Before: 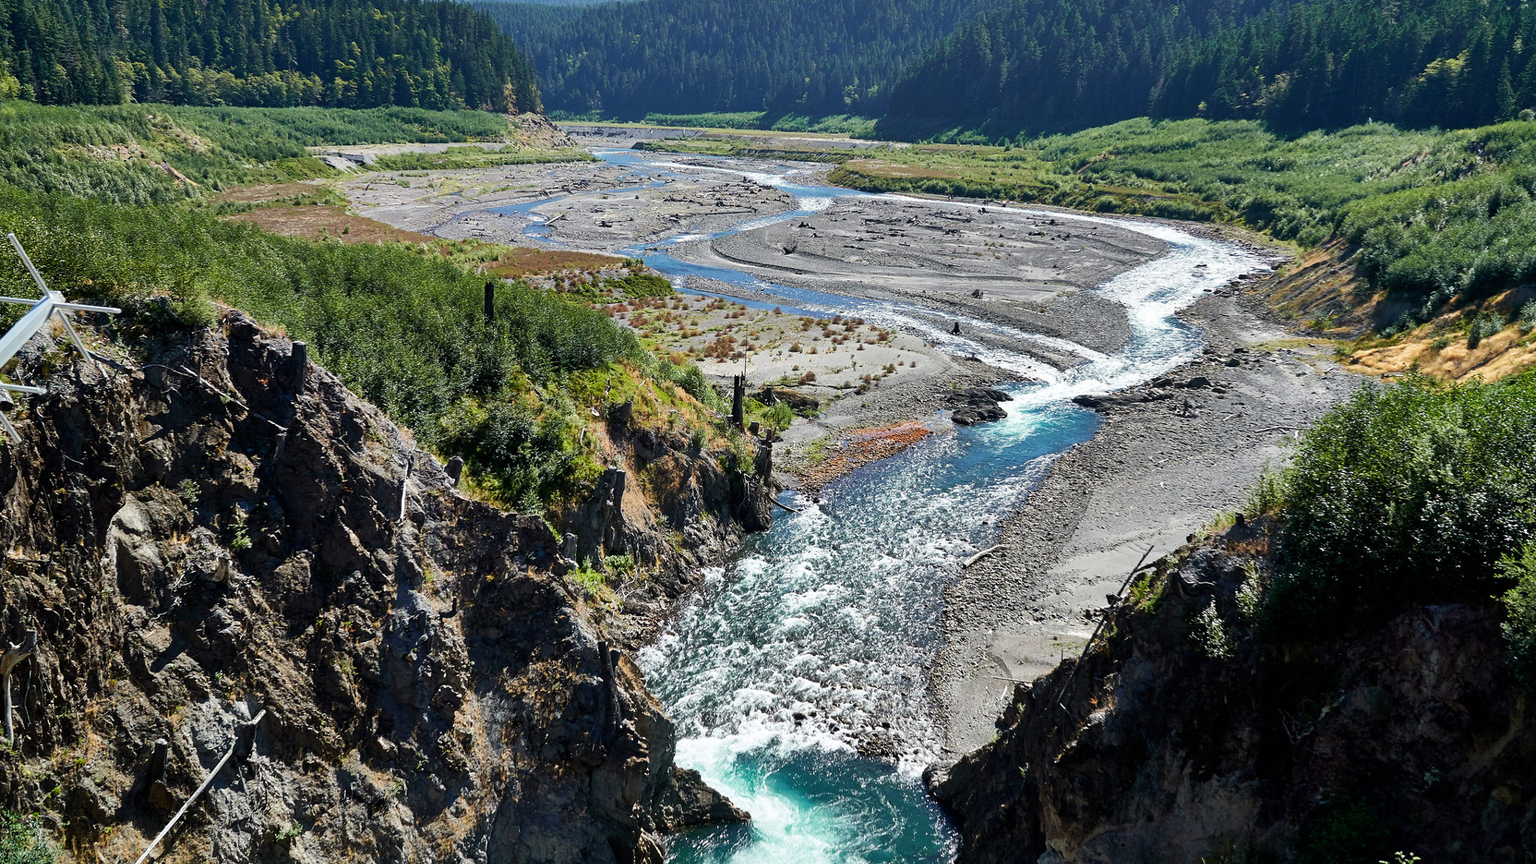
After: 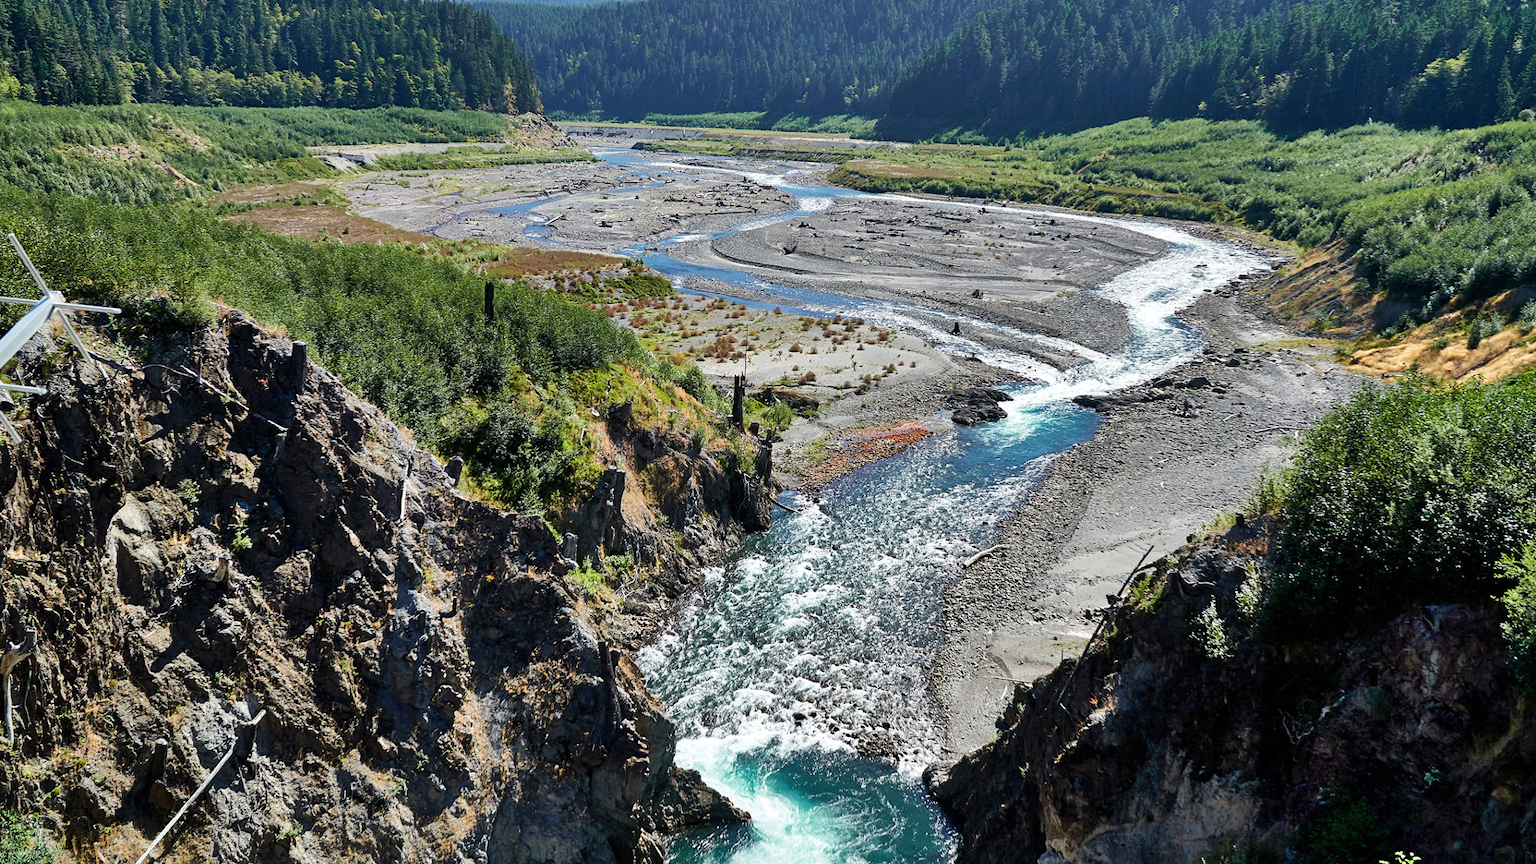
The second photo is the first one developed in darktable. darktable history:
shadows and highlights: white point adjustment 0.903, highlights color adjustment 49.81%, soften with gaussian
